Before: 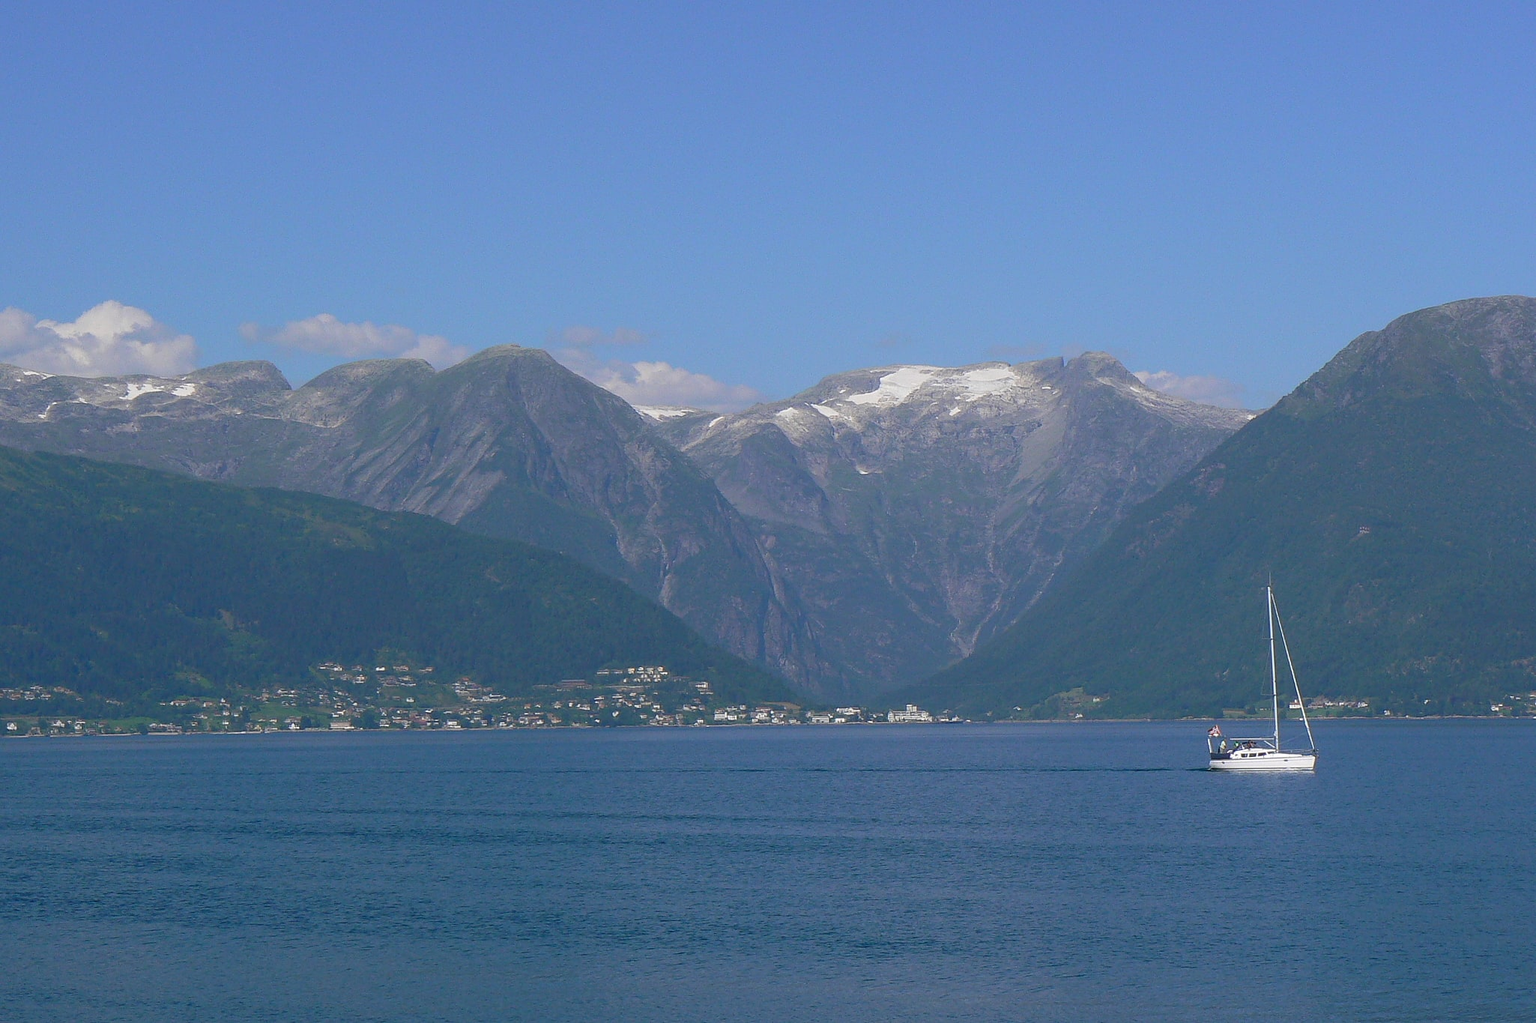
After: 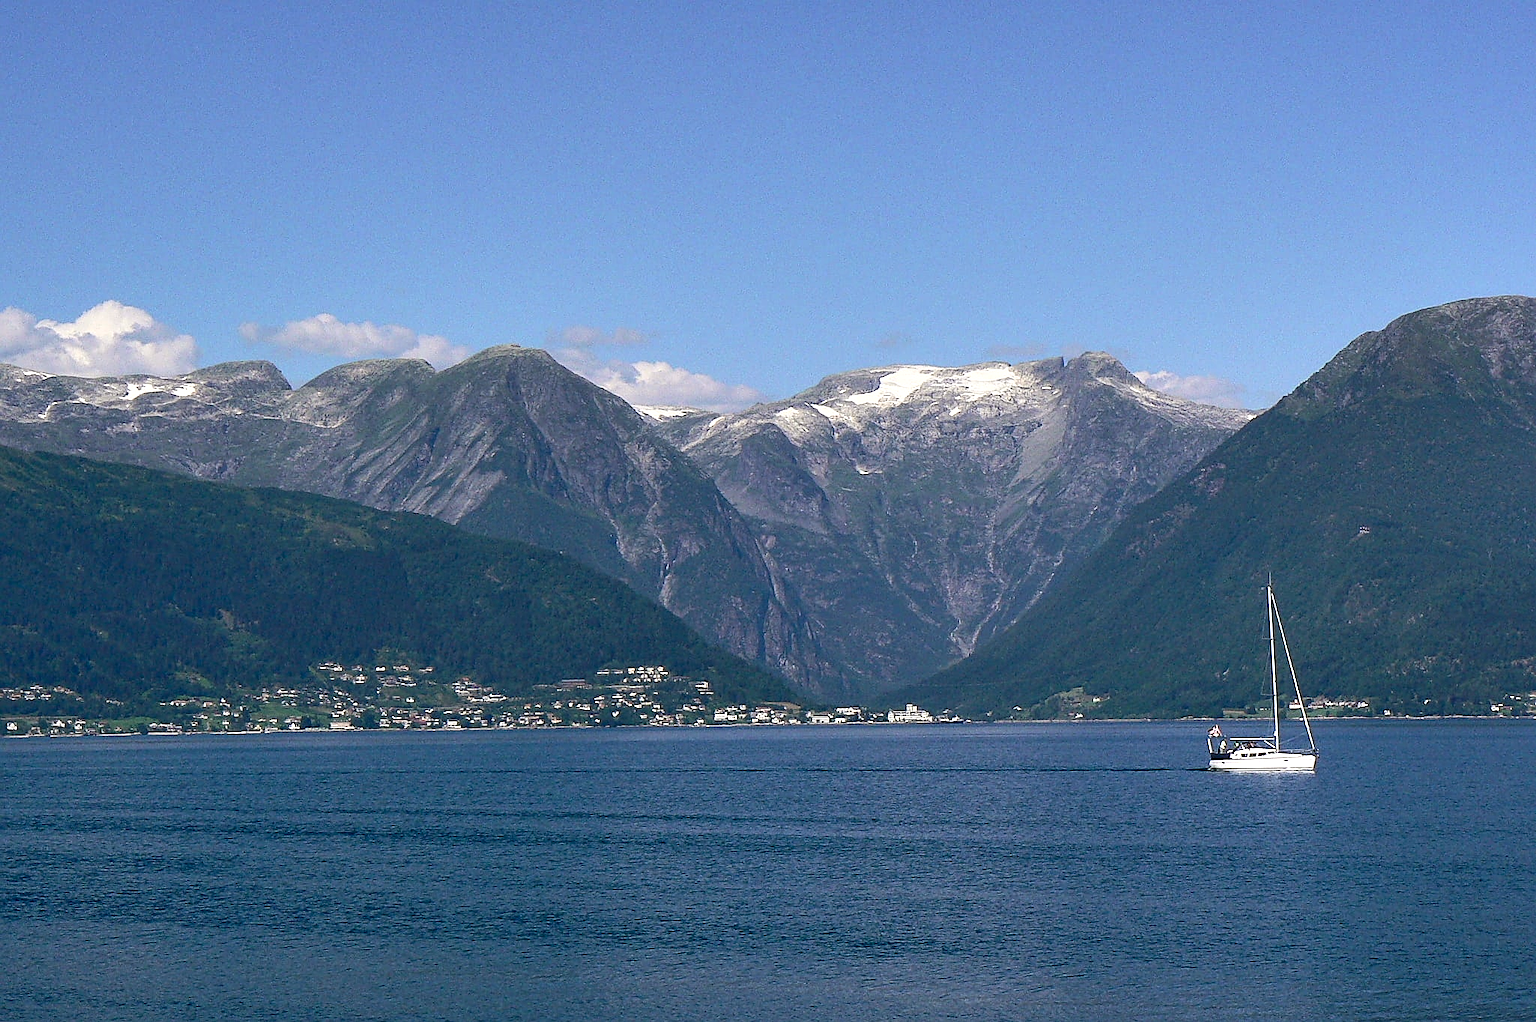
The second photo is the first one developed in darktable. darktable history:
local contrast: highlights 101%, shadows 98%, detail 119%, midtone range 0.2
contrast equalizer: octaves 7, y [[0.6 ×6], [0.55 ×6], [0 ×6], [0 ×6], [0 ×6]]
sharpen: on, module defaults
contrast brightness saturation: contrast 0.215
